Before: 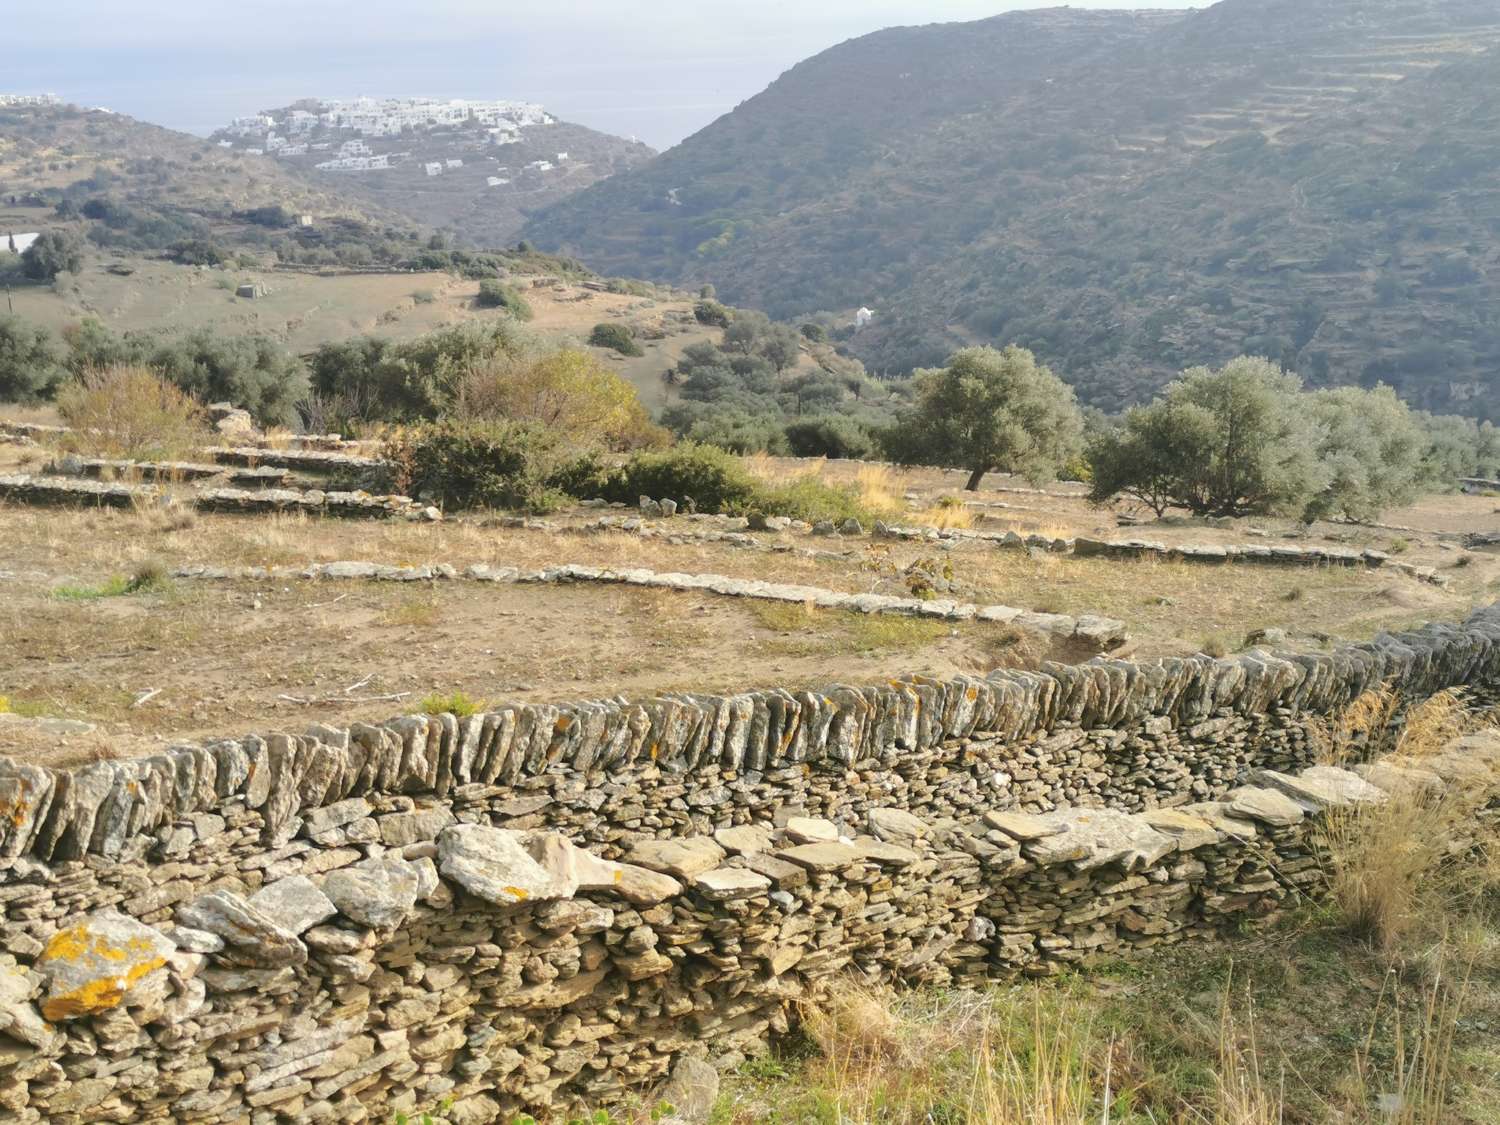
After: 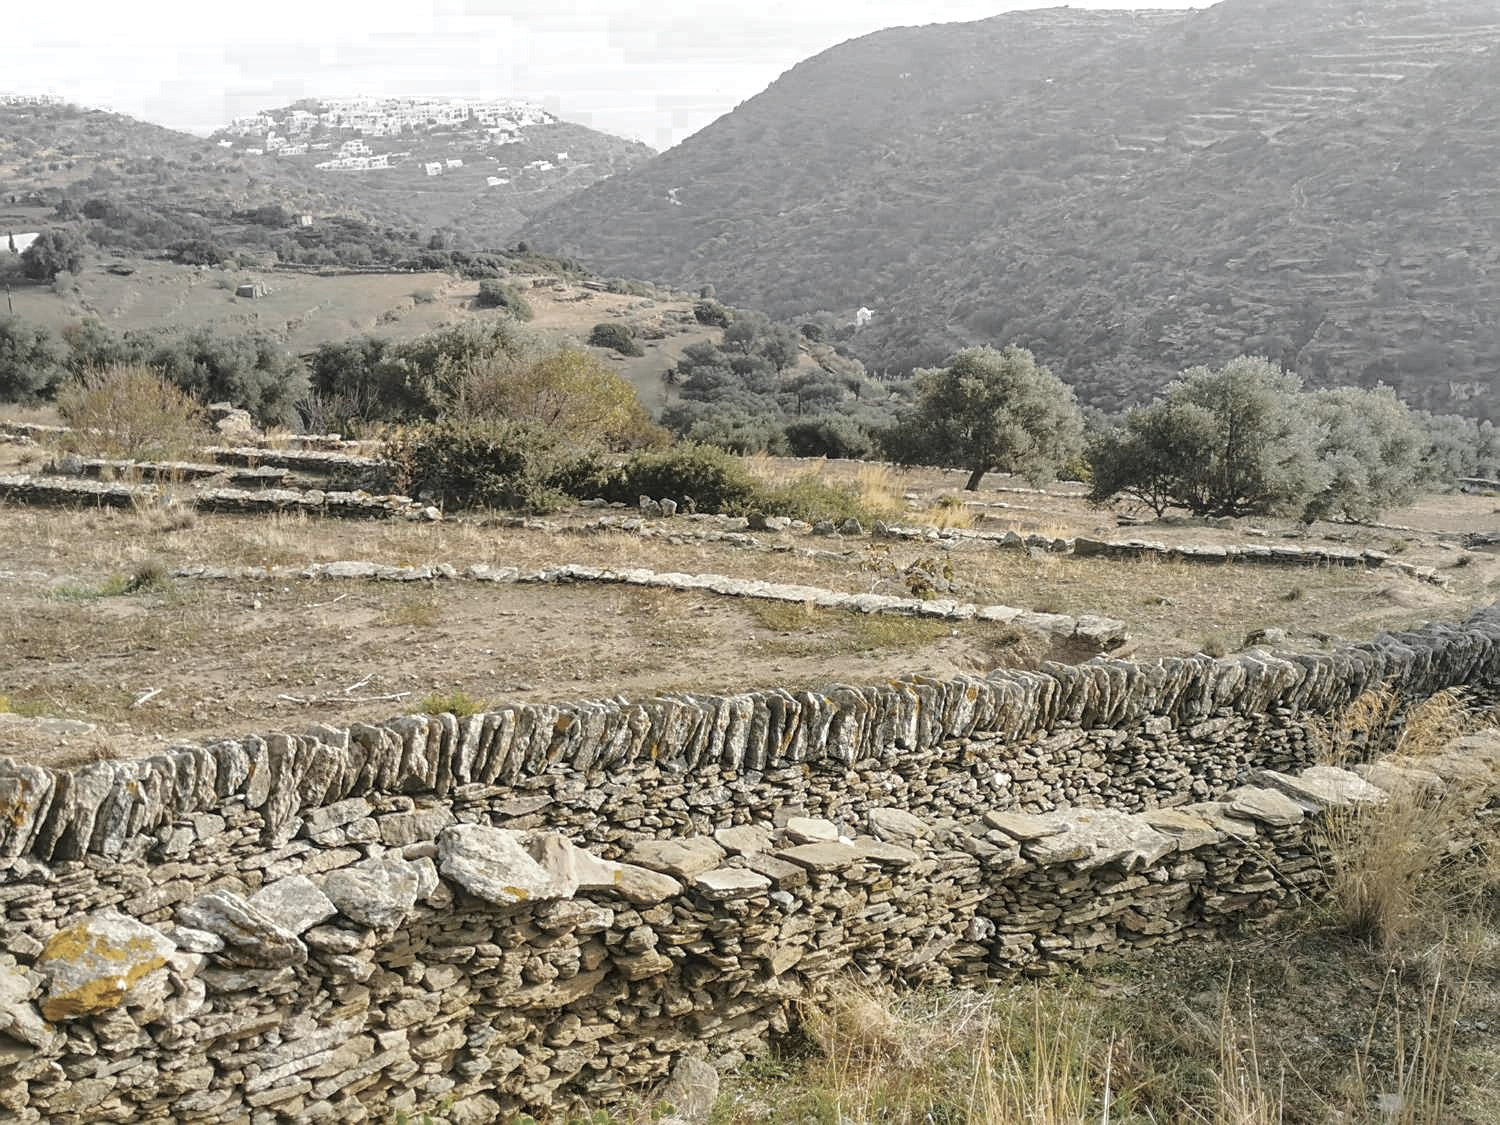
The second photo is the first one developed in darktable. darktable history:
color balance rgb: linear chroma grading › global chroma 15%, perceptual saturation grading › global saturation 30%
color zones: curves: ch0 [(0, 0.613) (0.01, 0.613) (0.245, 0.448) (0.498, 0.529) (0.642, 0.665) (0.879, 0.777) (0.99, 0.613)]; ch1 [(0, 0.035) (0.121, 0.189) (0.259, 0.197) (0.415, 0.061) (0.589, 0.022) (0.732, 0.022) (0.857, 0.026) (0.991, 0.053)]
sharpen: on, module defaults
local contrast: on, module defaults
tone equalizer: on, module defaults
